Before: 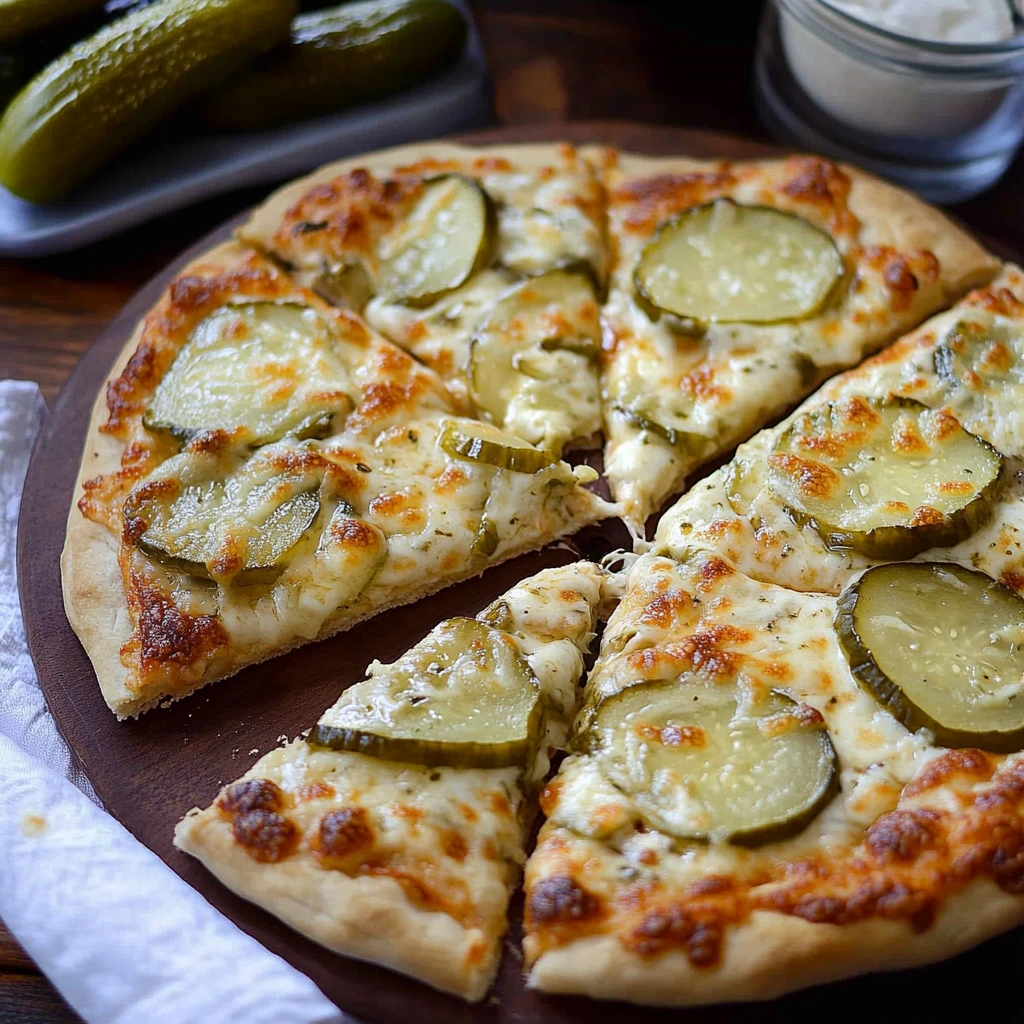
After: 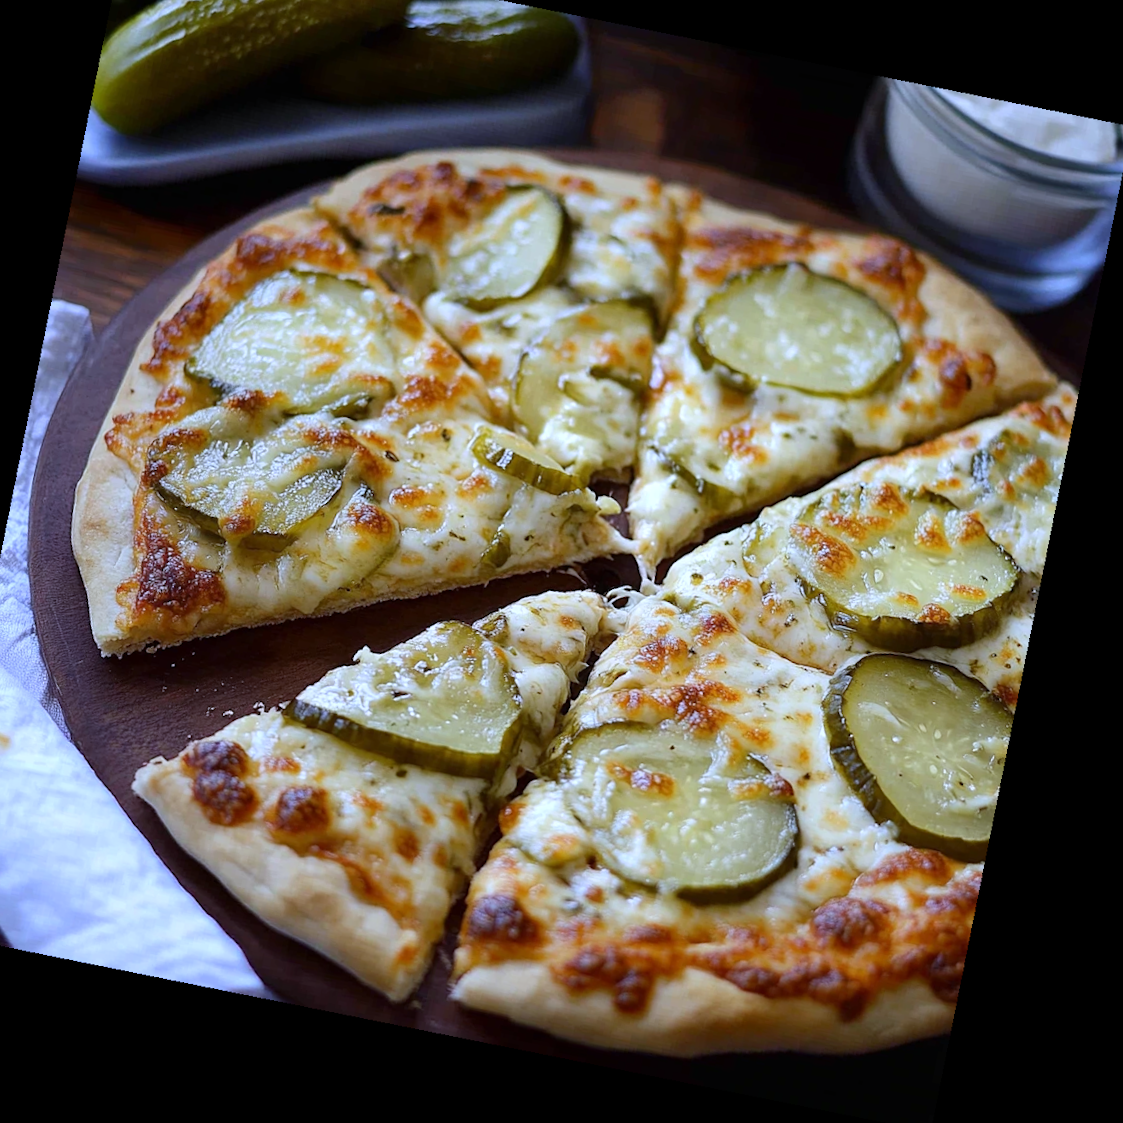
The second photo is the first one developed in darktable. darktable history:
white balance: red 0.948, green 1.02, blue 1.176
rotate and perspective: rotation 13.27°, automatic cropping off
crop and rotate: angle 1.96°, left 5.673%, top 5.673%
